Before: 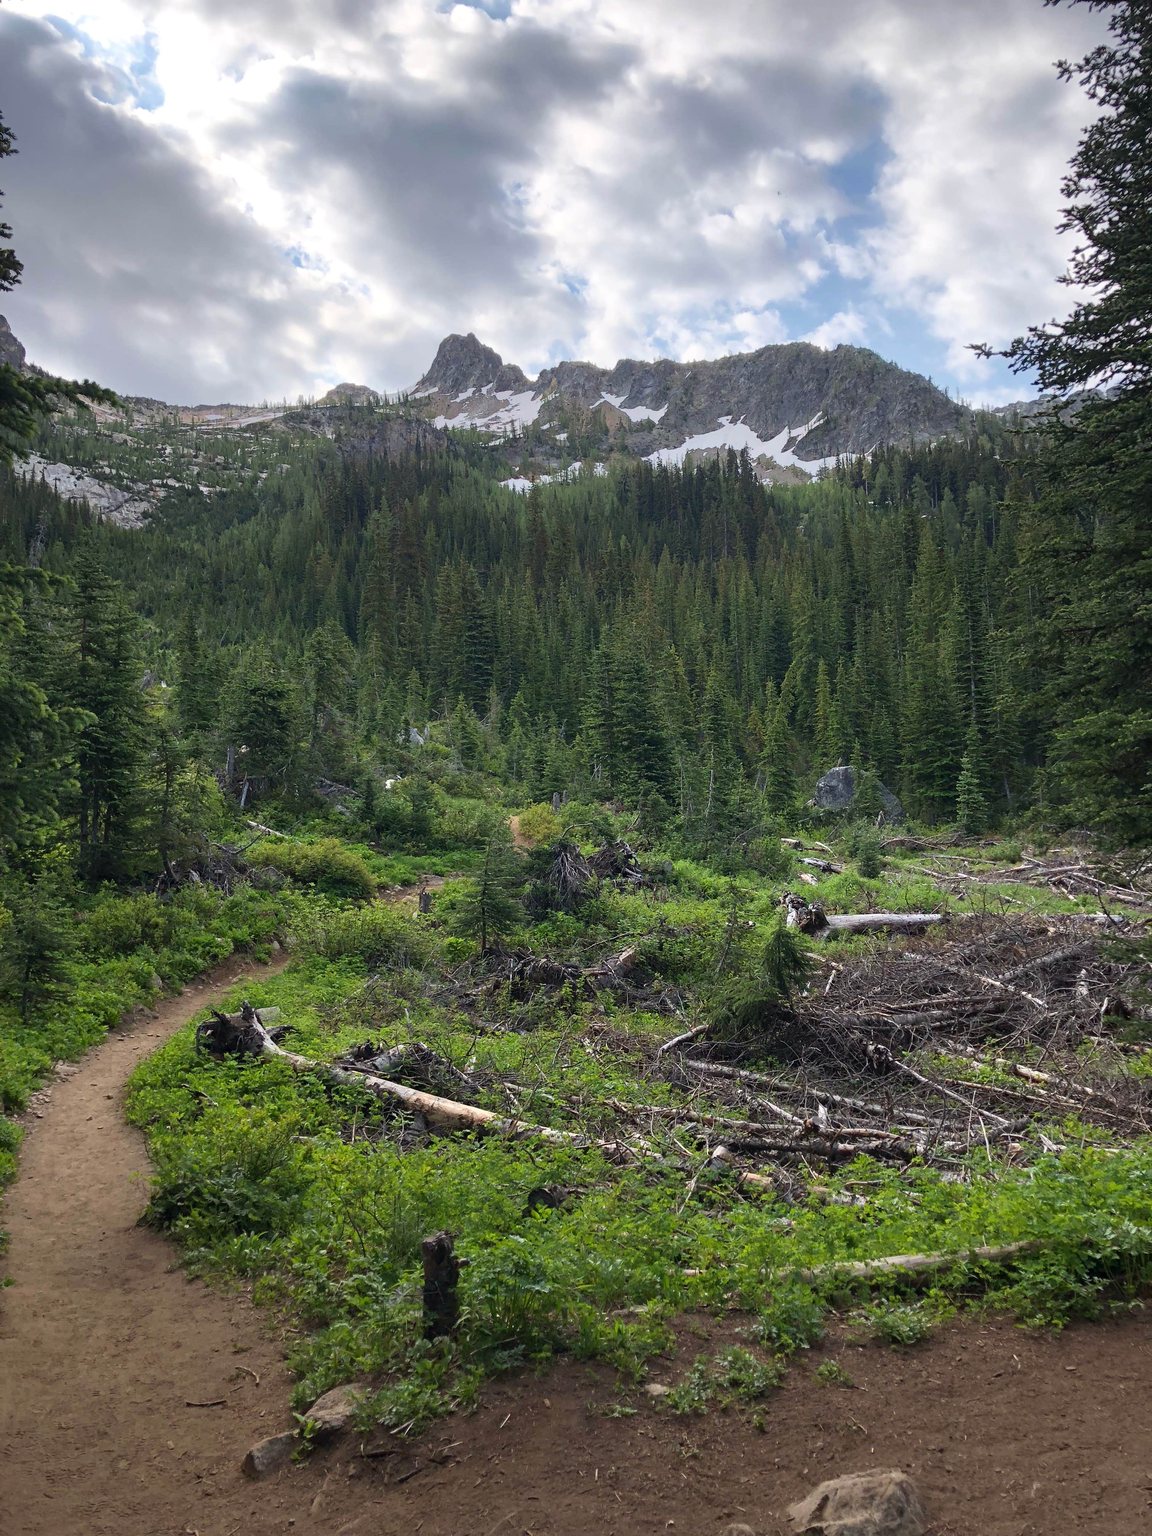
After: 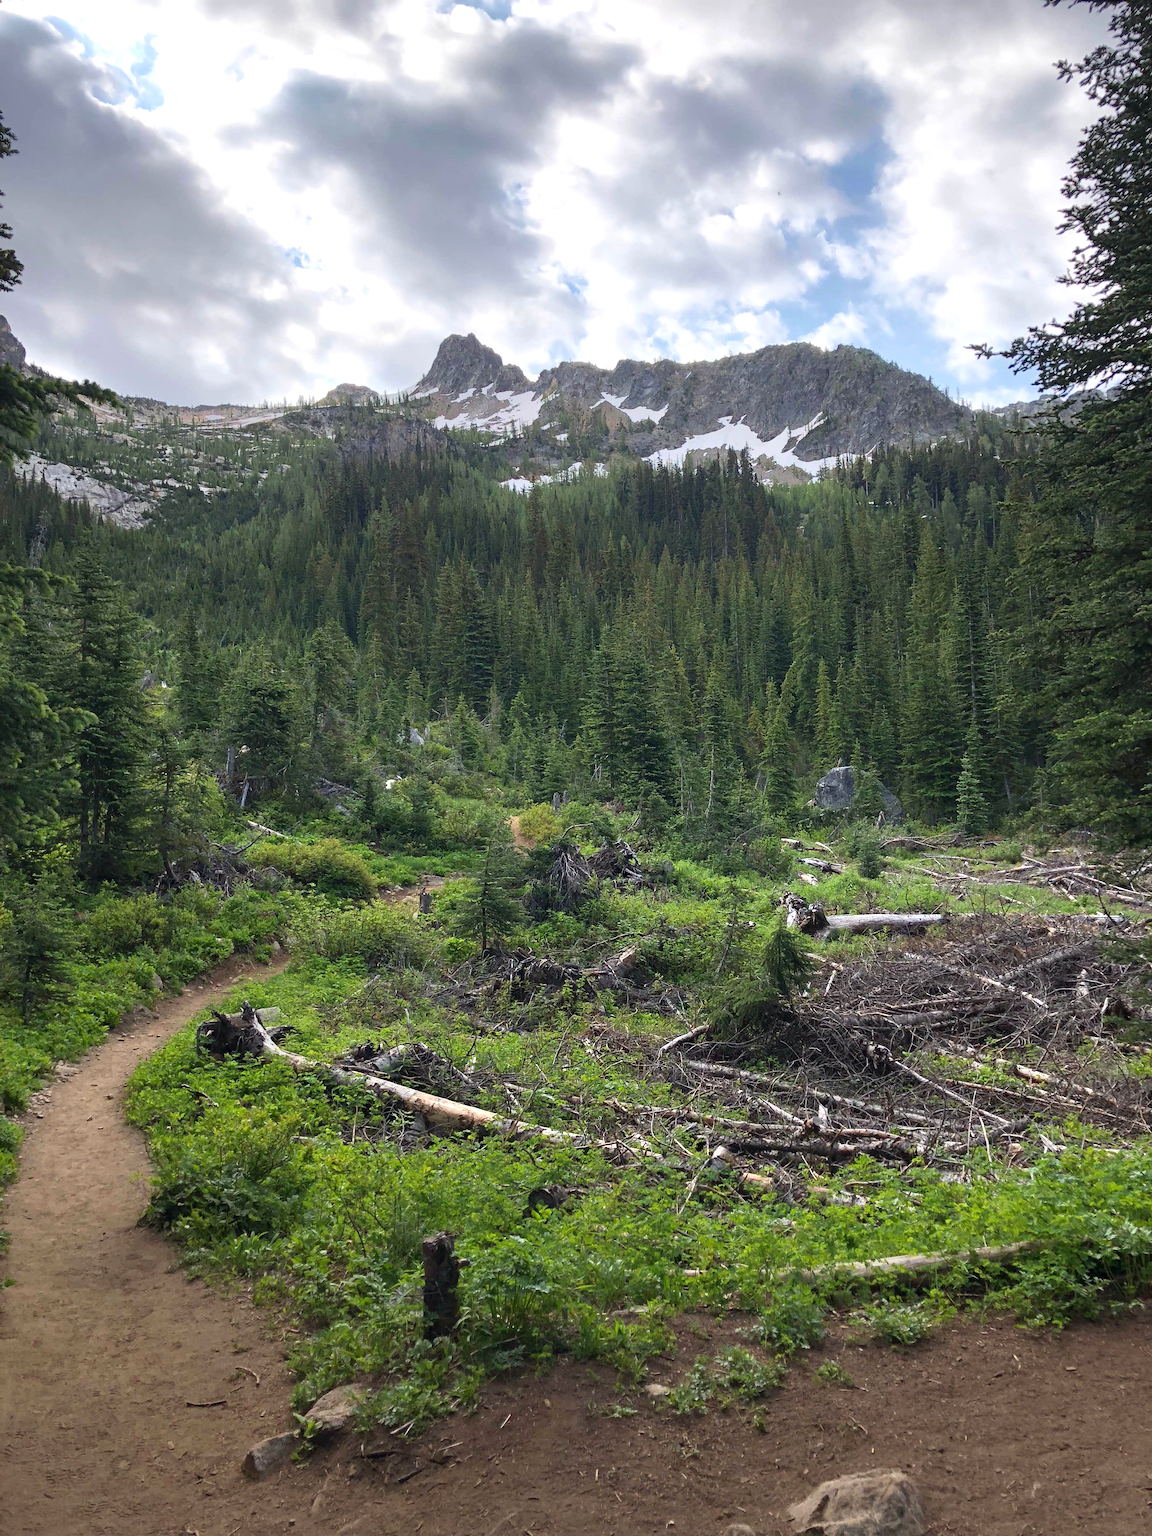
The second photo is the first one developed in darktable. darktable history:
exposure: exposure 0.289 EV, compensate highlight preservation false
